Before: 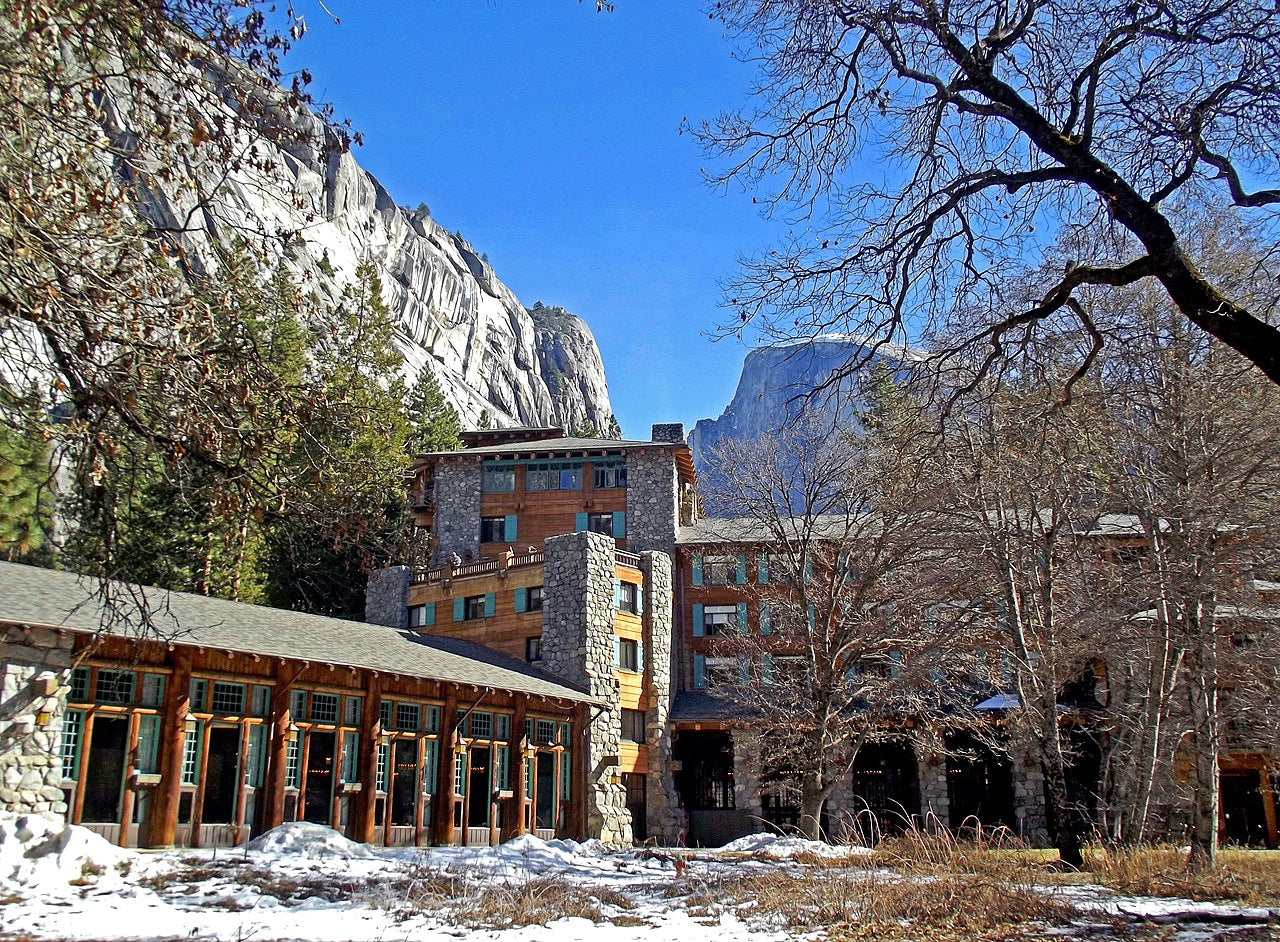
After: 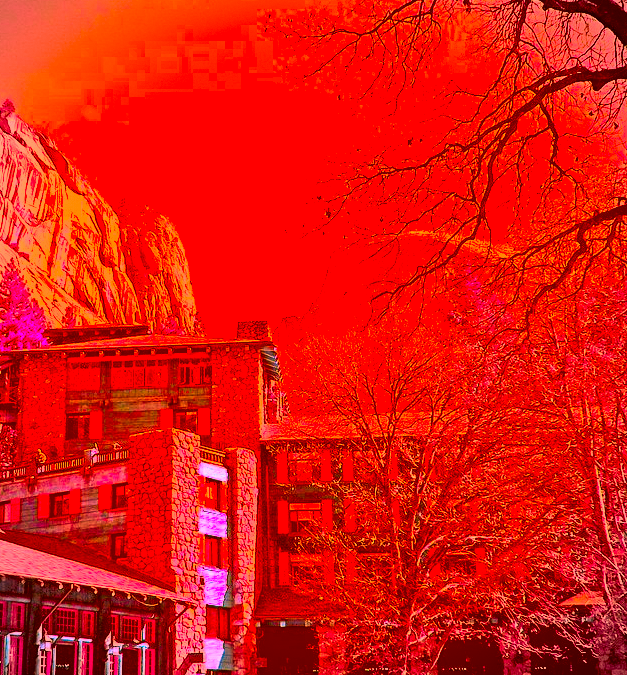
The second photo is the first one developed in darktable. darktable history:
contrast brightness saturation: contrast 0.2, brightness 0.141, saturation 0.143
color correction: highlights a* -39.25, highlights b* -39.79, shadows a* -39.81, shadows b* -39.29, saturation -2.96
exposure: black level correction 0.001, exposure 0.498 EV, compensate highlight preservation false
crop: left 32.462%, top 11.005%, right 18.506%, bottom 17.338%
vignetting: fall-off radius 60.85%, dithering 8-bit output
